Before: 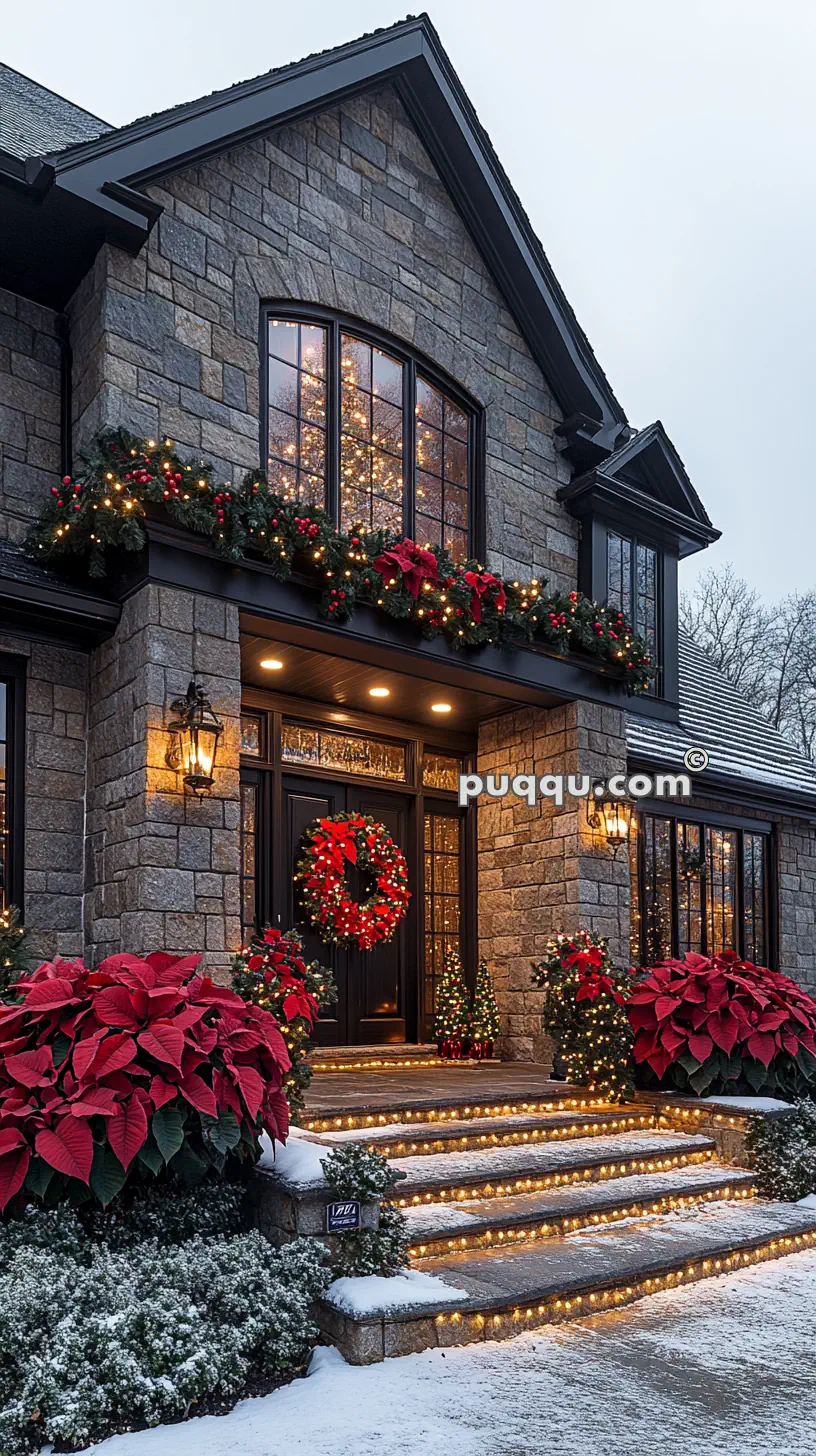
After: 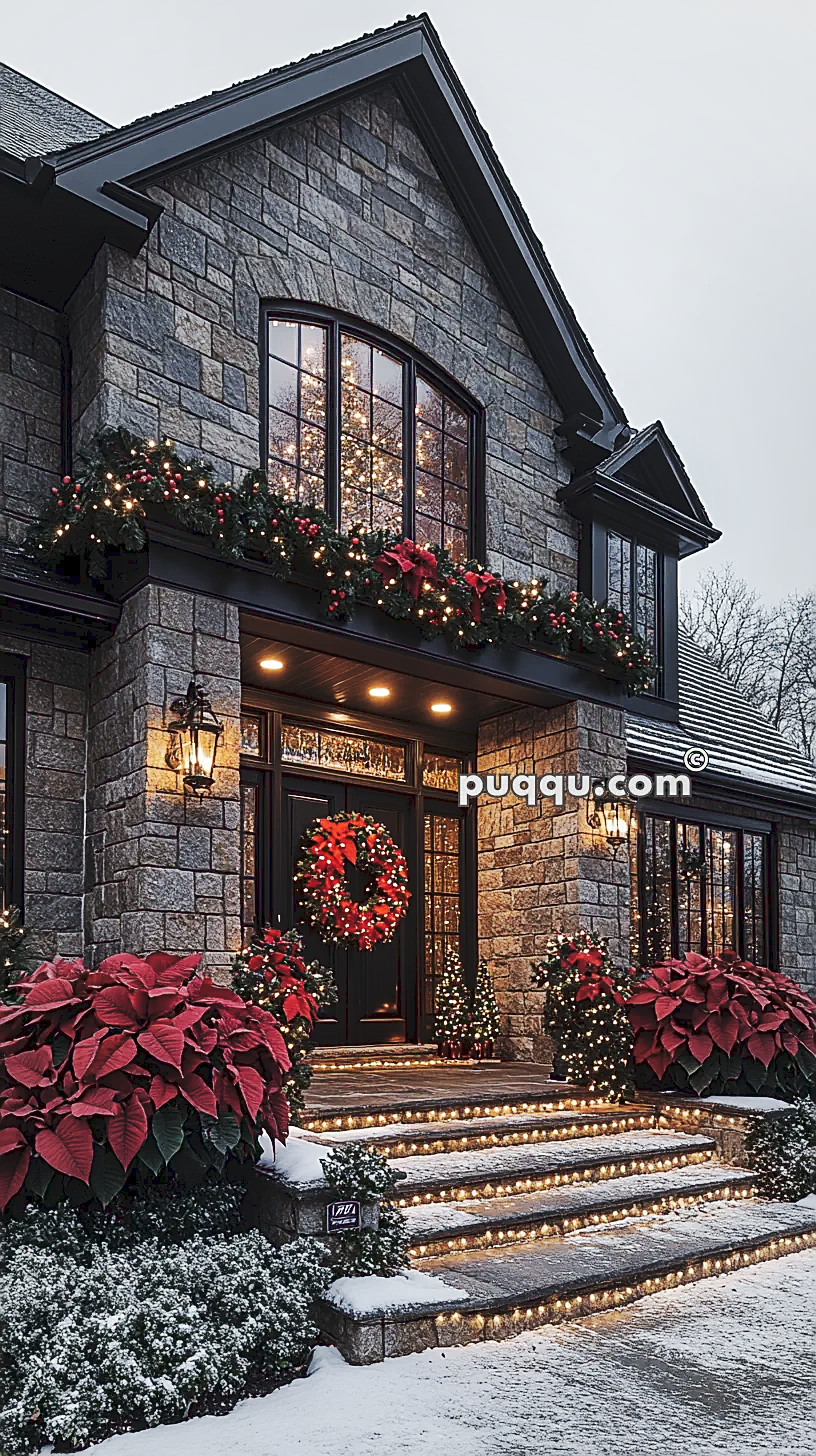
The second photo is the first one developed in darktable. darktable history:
sharpen: on, module defaults
color correction: saturation 0.8
tone curve: curves: ch0 [(0, 0) (0.003, 0.062) (0.011, 0.07) (0.025, 0.083) (0.044, 0.094) (0.069, 0.105) (0.1, 0.117) (0.136, 0.136) (0.177, 0.164) (0.224, 0.201) (0.277, 0.256) (0.335, 0.335) (0.399, 0.424) (0.468, 0.529) (0.543, 0.641) (0.623, 0.725) (0.709, 0.787) (0.801, 0.849) (0.898, 0.917) (1, 1)], preserve colors none
contrast brightness saturation: saturation -0.05
vignetting: fall-off start 18.21%, fall-off radius 137.95%, brightness -0.207, center (-0.078, 0.066), width/height ratio 0.62, shape 0.59
